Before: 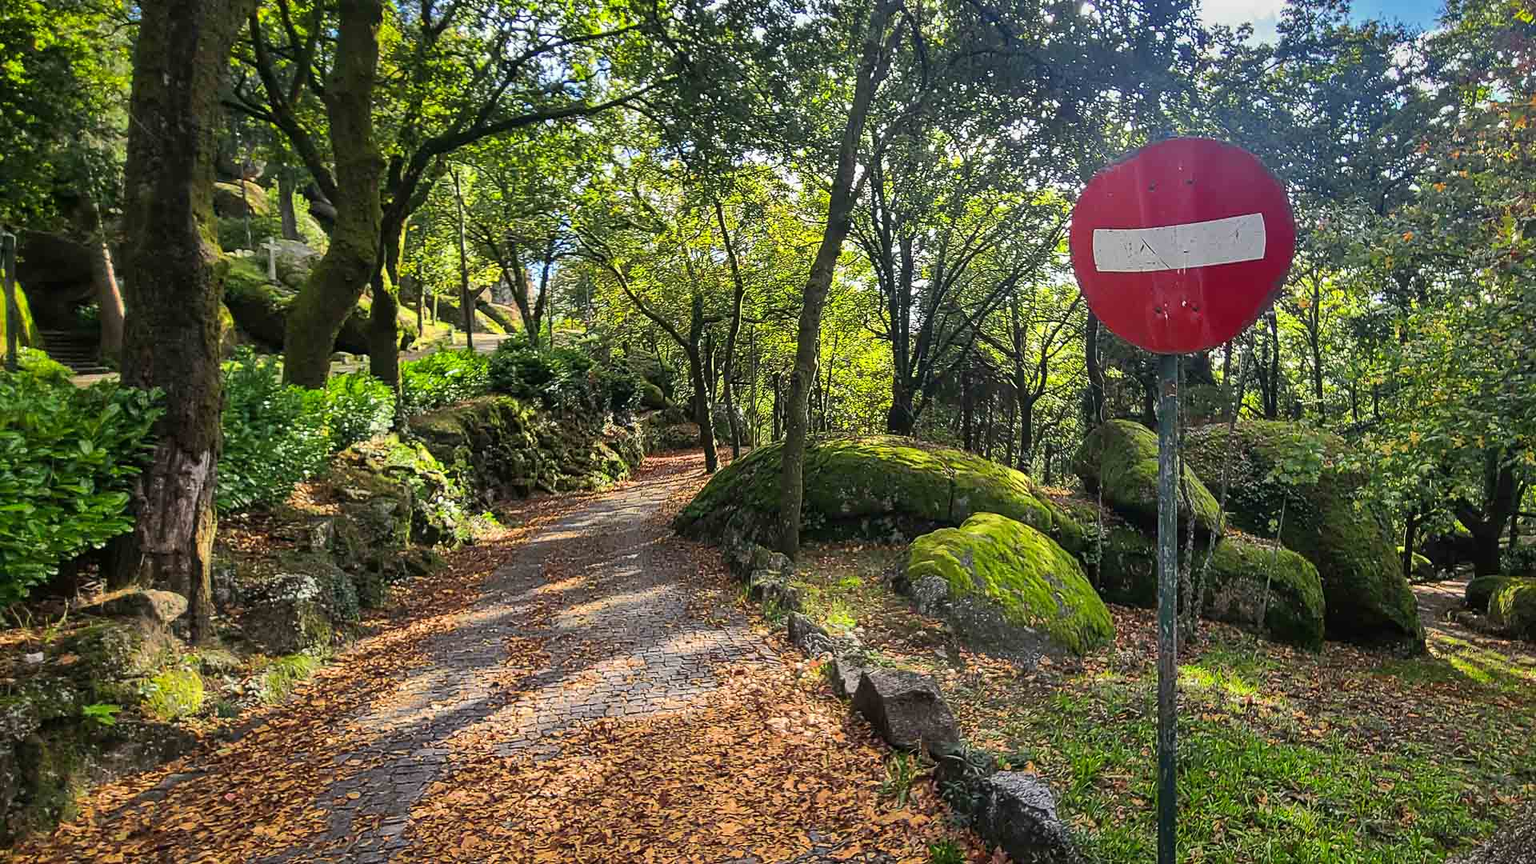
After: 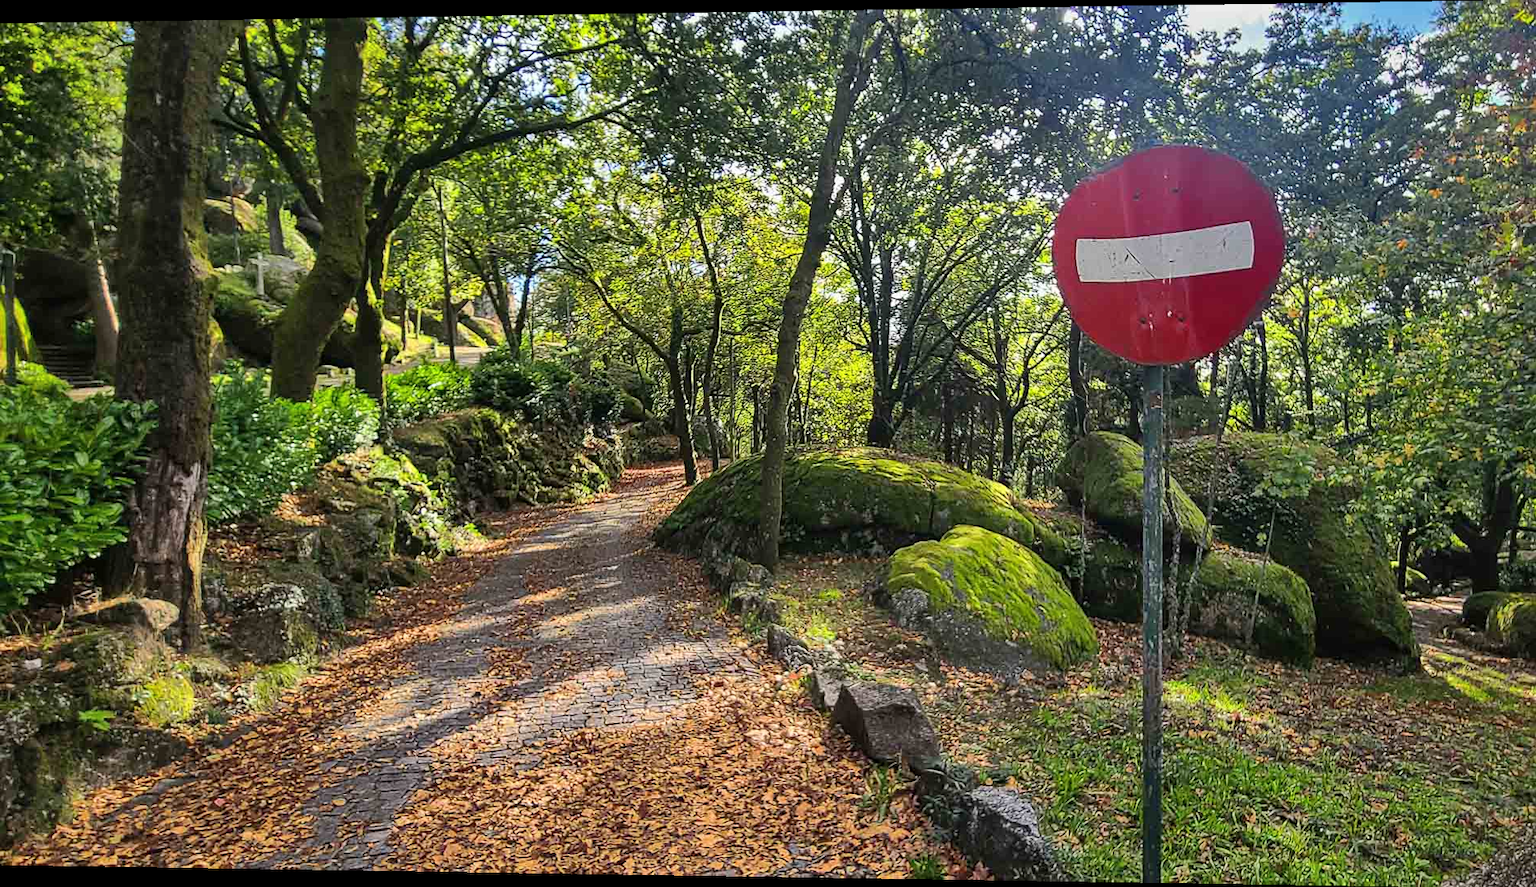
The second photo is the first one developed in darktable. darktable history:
shadows and highlights: shadows 35, highlights -35, soften with gaussian
rotate and perspective: lens shift (horizontal) -0.055, automatic cropping off
